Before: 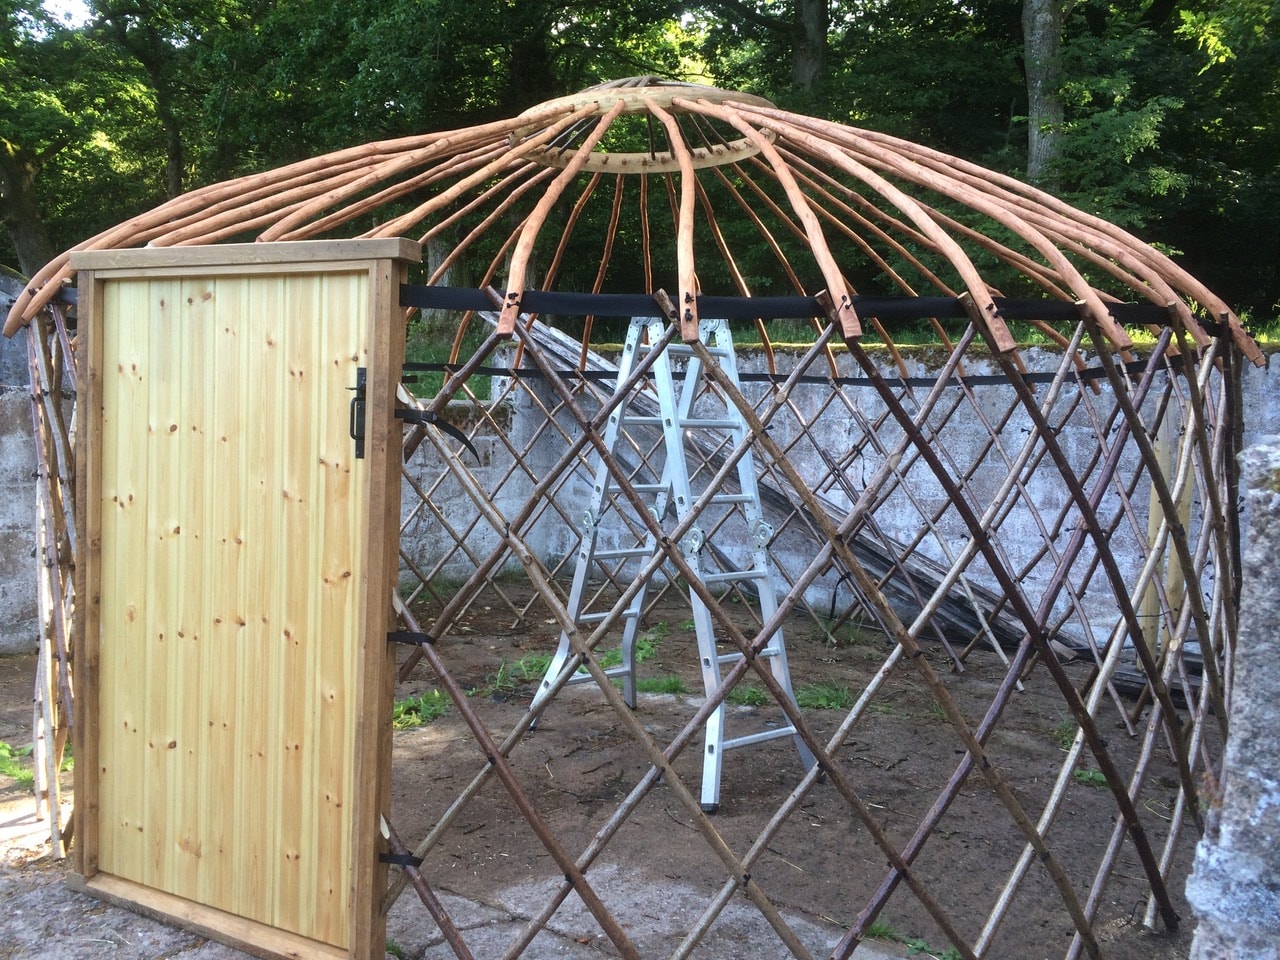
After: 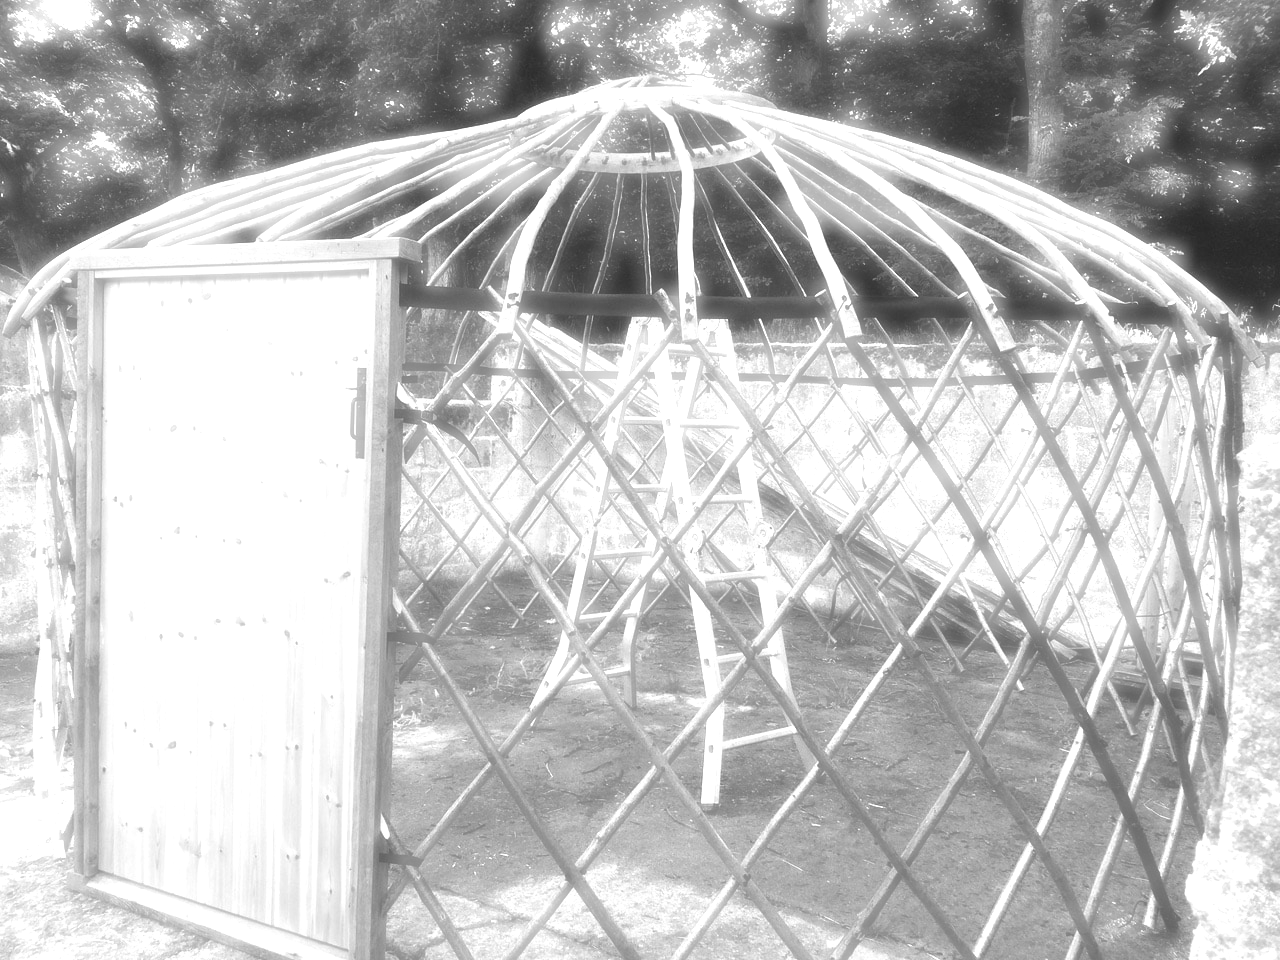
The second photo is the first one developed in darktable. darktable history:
color calibration: output gray [0.253, 0.26, 0.487, 0], gray › normalize channels true, illuminant same as pipeline (D50), adaptation XYZ, x 0.346, y 0.359, gamut compression 0
rgb levels: mode RGB, independent channels, levels [[0, 0.474, 1], [0, 0.5, 1], [0, 0.5, 1]]
exposure: exposure 1.16 EV, compensate exposure bias true, compensate highlight preservation false
haze removal: strength -0.9, distance 0.225, compatibility mode true, adaptive false
monochrome: a 32, b 64, size 2.3
